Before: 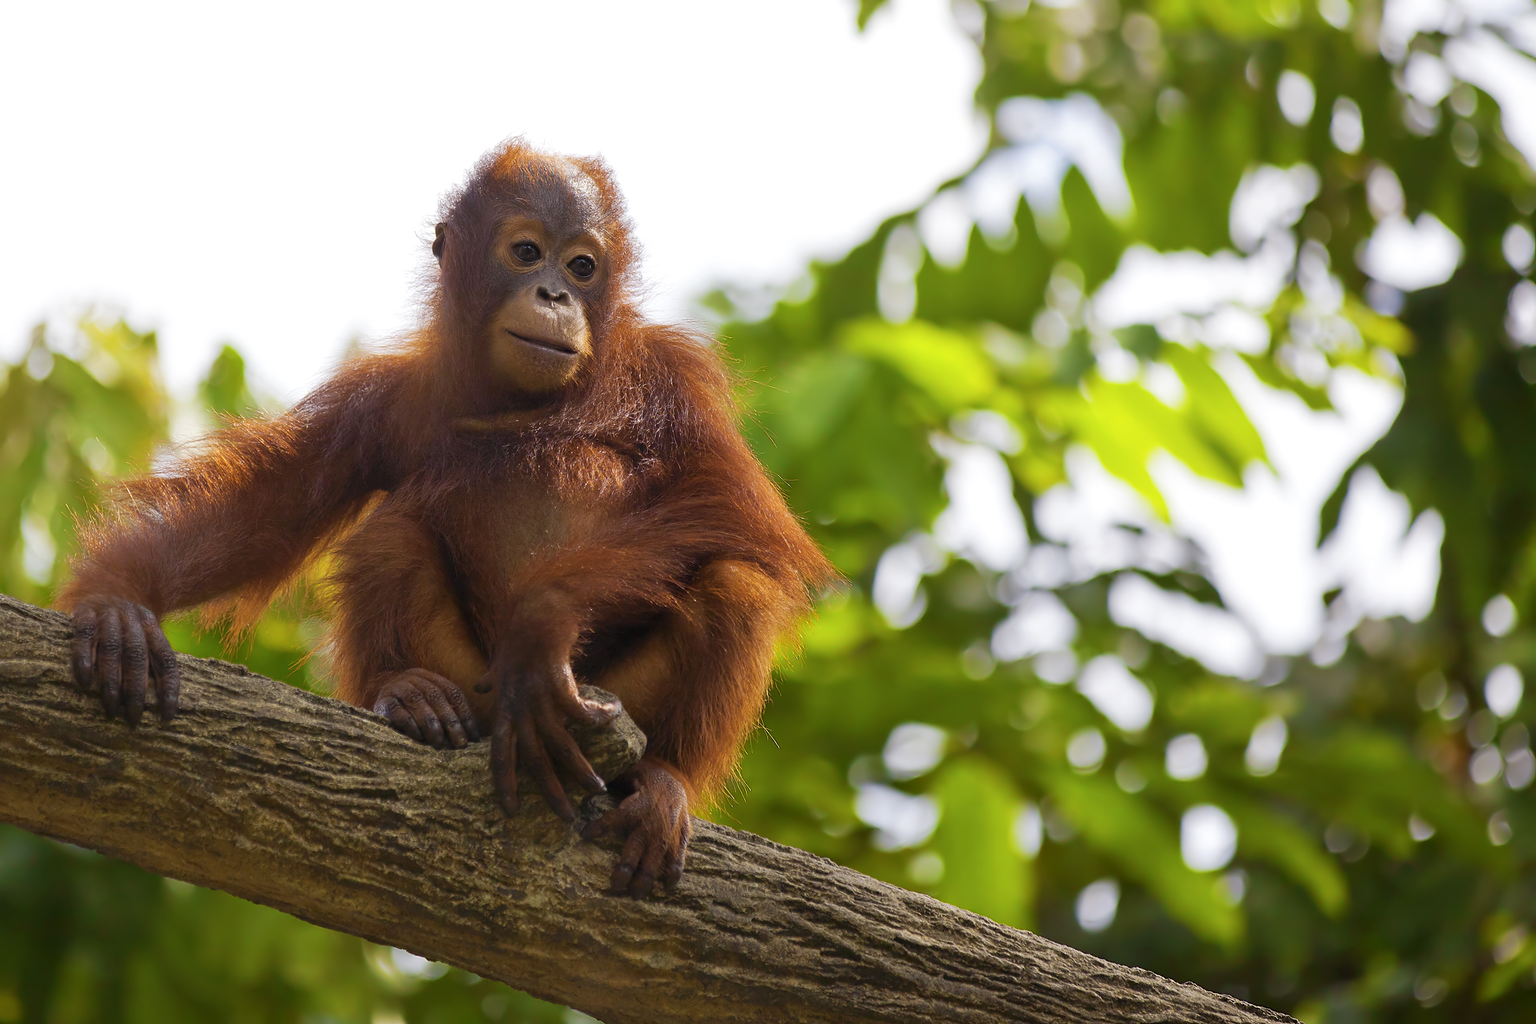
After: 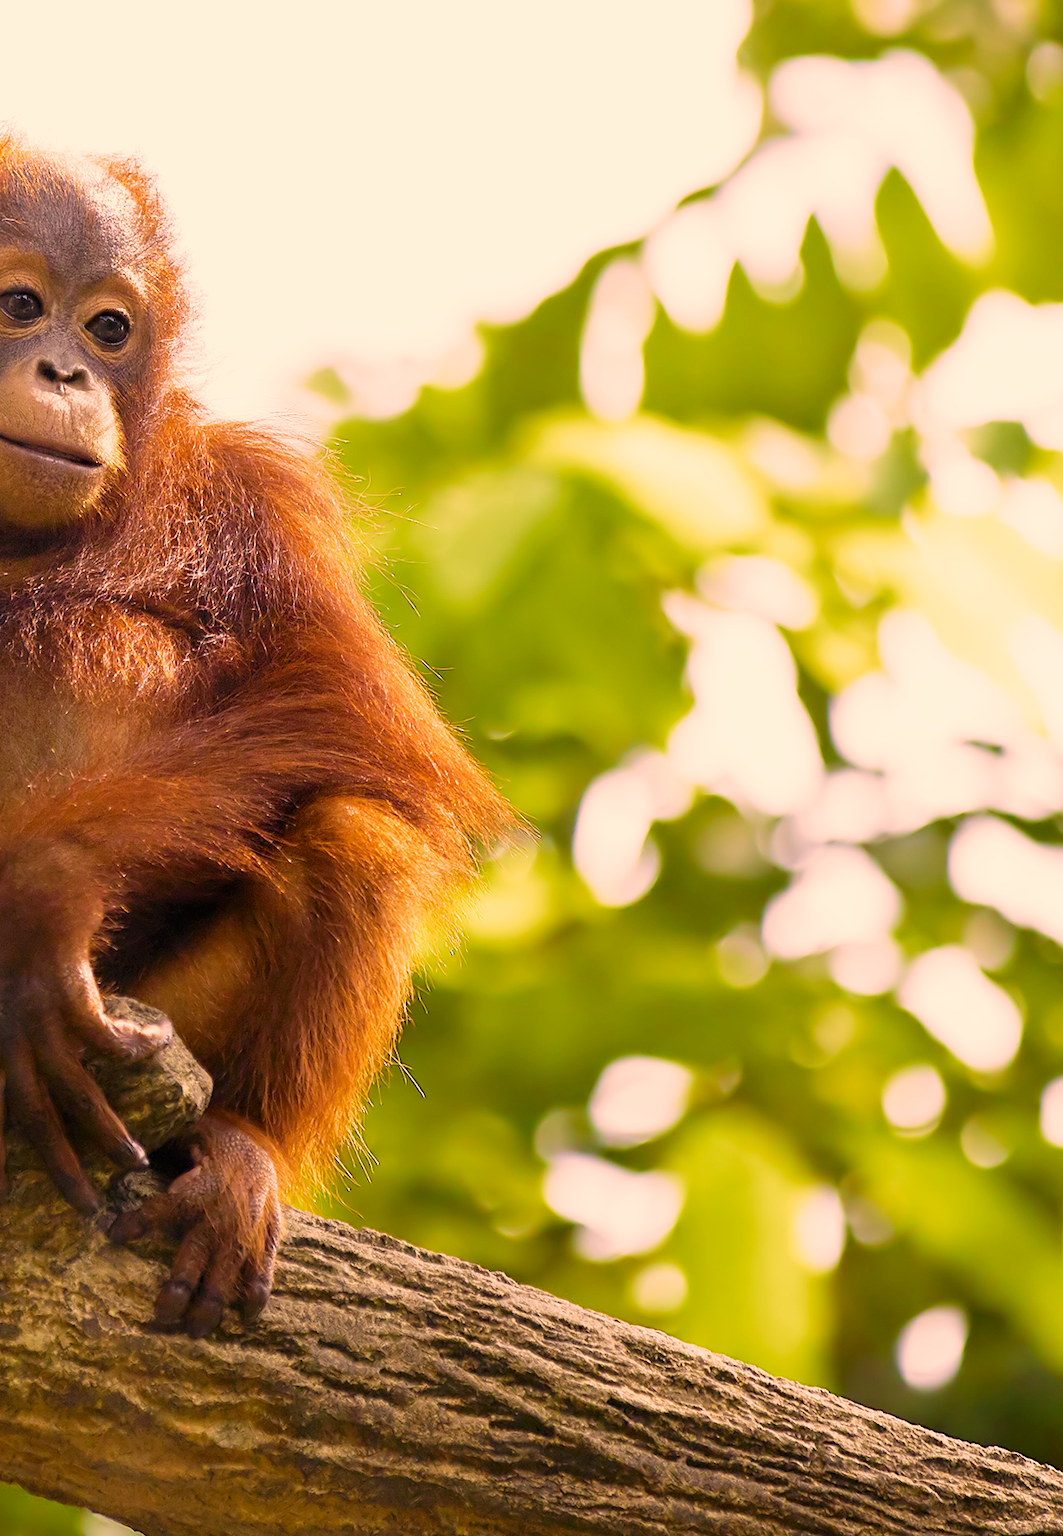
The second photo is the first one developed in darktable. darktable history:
color correction: highlights a* 17.88, highlights b* 18.79
filmic rgb: middle gray luminance 9.23%, black relative exposure -10.55 EV, white relative exposure 3.45 EV, threshold 6 EV, target black luminance 0%, hardness 5.98, latitude 59.69%, contrast 1.087, highlights saturation mix 5%, shadows ↔ highlights balance 29.23%, add noise in highlights 0, preserve chrominance no, color science v3 (2019), use custom middle-gray values true, iterations of high-quality reconstruction 0, contrast in highlights soft, enable highlight reconstruction true
crop: left 33.452%, top 6.025%, right 23.155%
